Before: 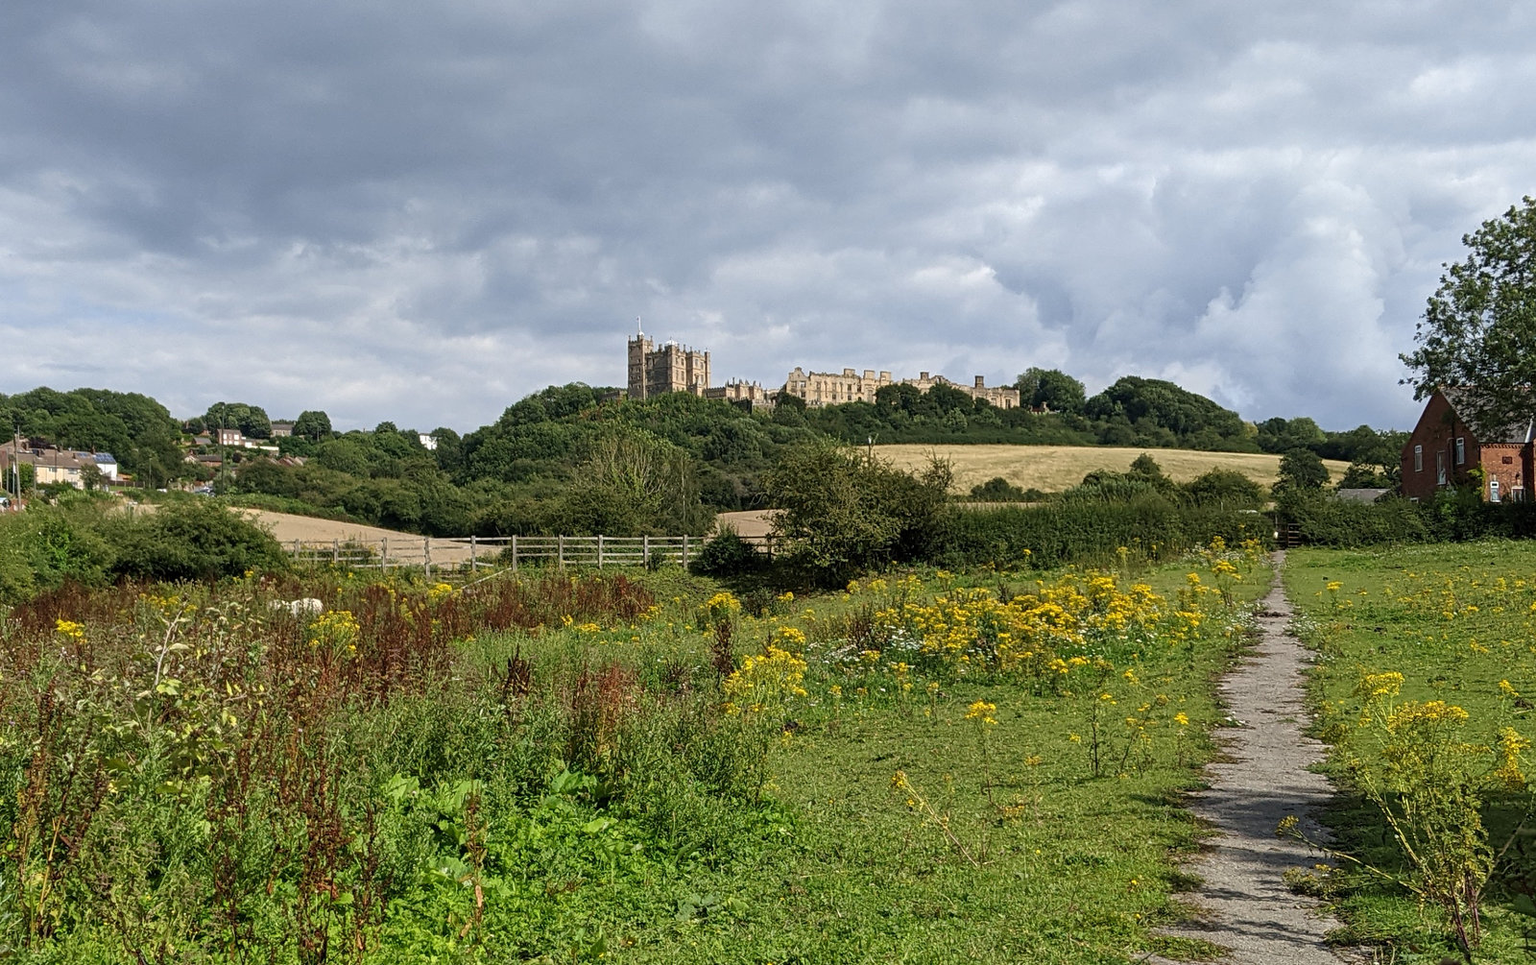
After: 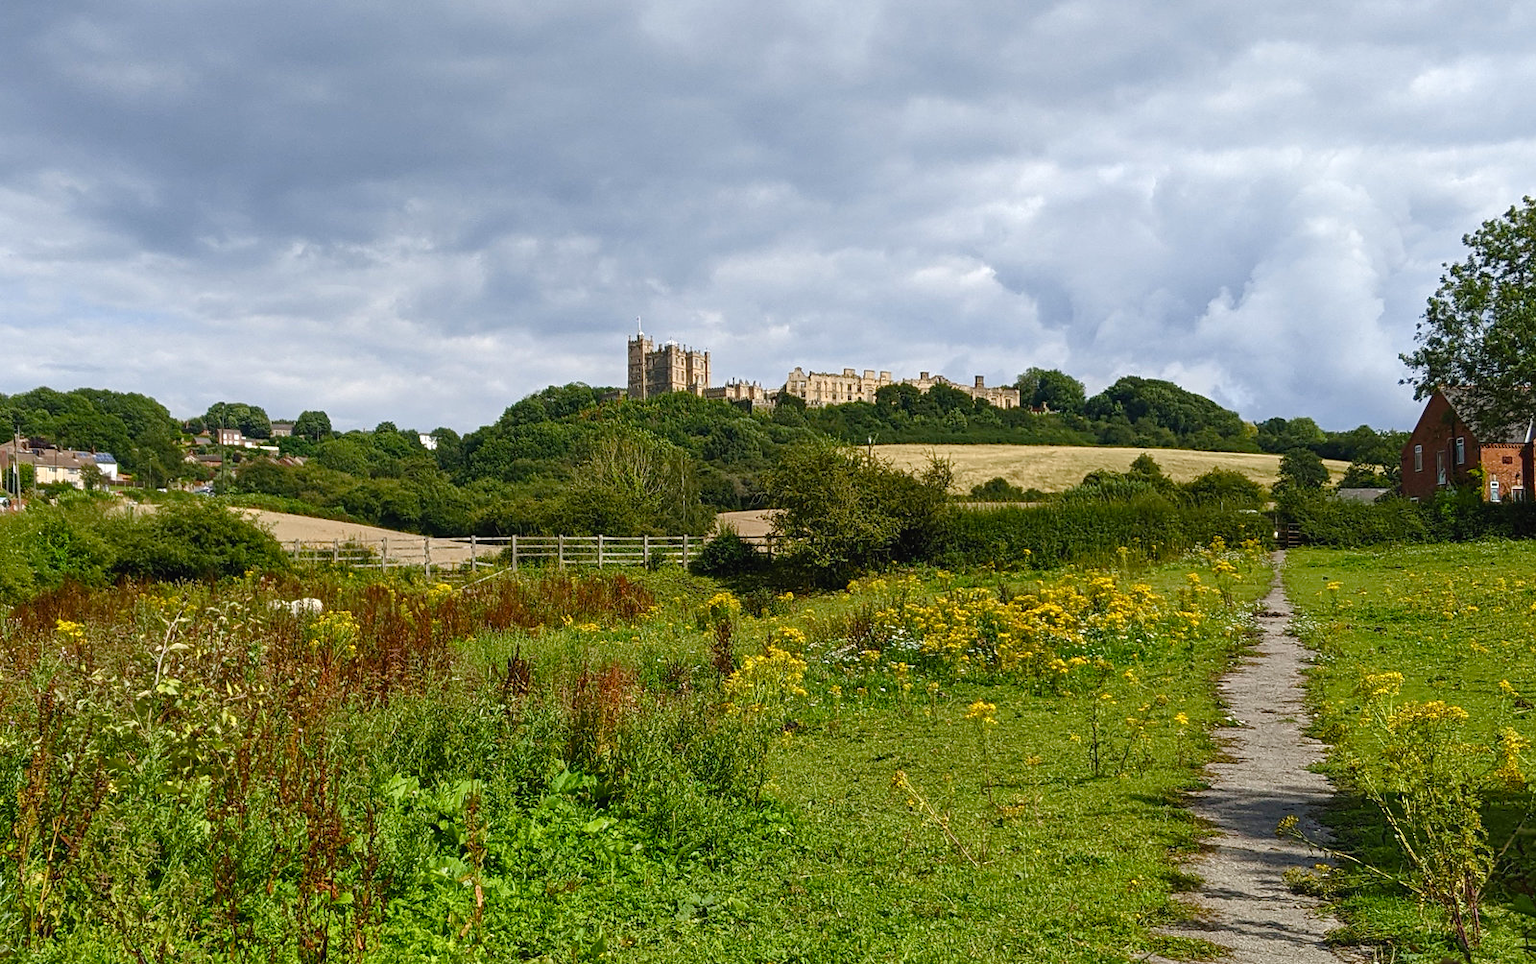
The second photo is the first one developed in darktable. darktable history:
color balance rgb: highlights gain › luminance 9.969%, global offset › luminance 0.216%, perceptual saturation grading › global saturation 20%, perceptual saturation grading › highlights -25.854%, perceptual saturation grading › shadows 49.646%, global vibrance 15.146%
